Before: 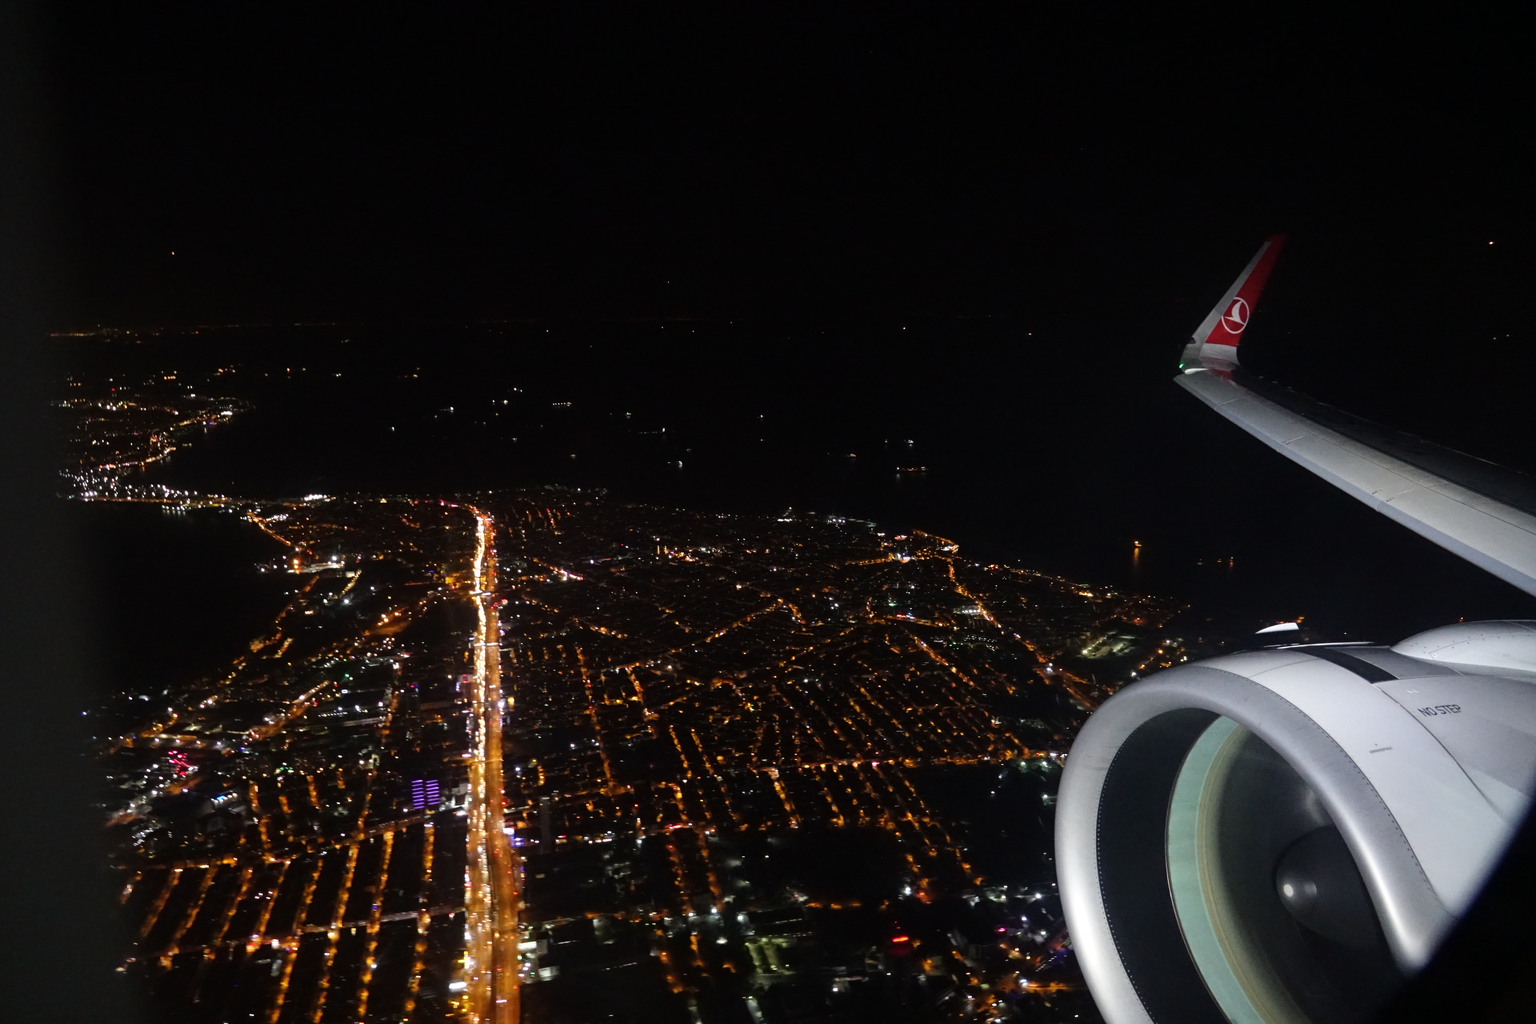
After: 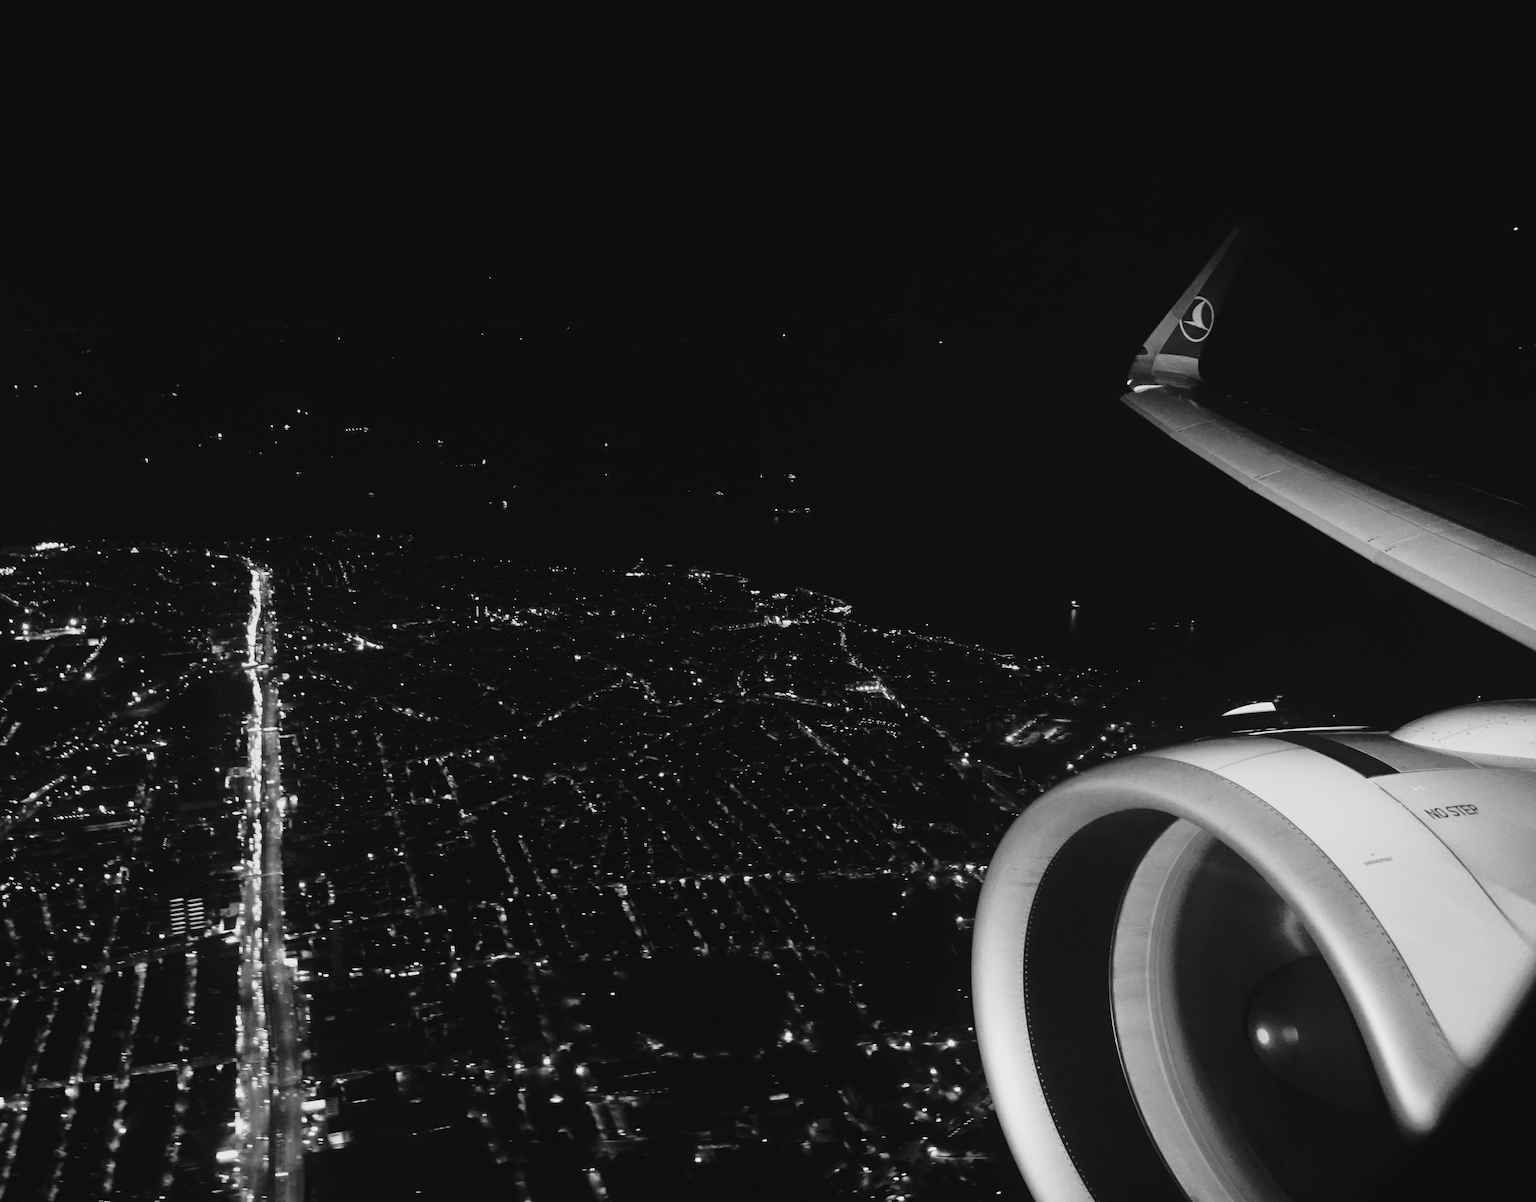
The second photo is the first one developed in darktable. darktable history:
color calibration: output gray [0.253, 0.26, 0.487, 0], x 0.371, y 0.377, temperature 4287.54 K, saturation algorithm version 1 (2020)
crop and rotate: left 17.963%, top 5.843%, right 1.829%
tone curve: curves: ch0 [(0, 0.032) (0.094, 0.08) (0.265, 0.208) (0.41, 0.417) (0.498, 0.496) (0.638, 0.673) (0.819, 0.841) (0.96, 0.899)]; ch1 [(0, 0) (0.161, 0.092) (0.37, 0.302) (0.417, 0.434) (0.495, 0.498) (0.576, 0.589) (0.725, 0.765) (1, 1)]; ch2 [(0, 0) (0.352, 0.403) (0.45, 0.469) (0.521, 0.515) (0.59, 0.579) (1, 1)], color space Lab, independent channels, preserve colors none
